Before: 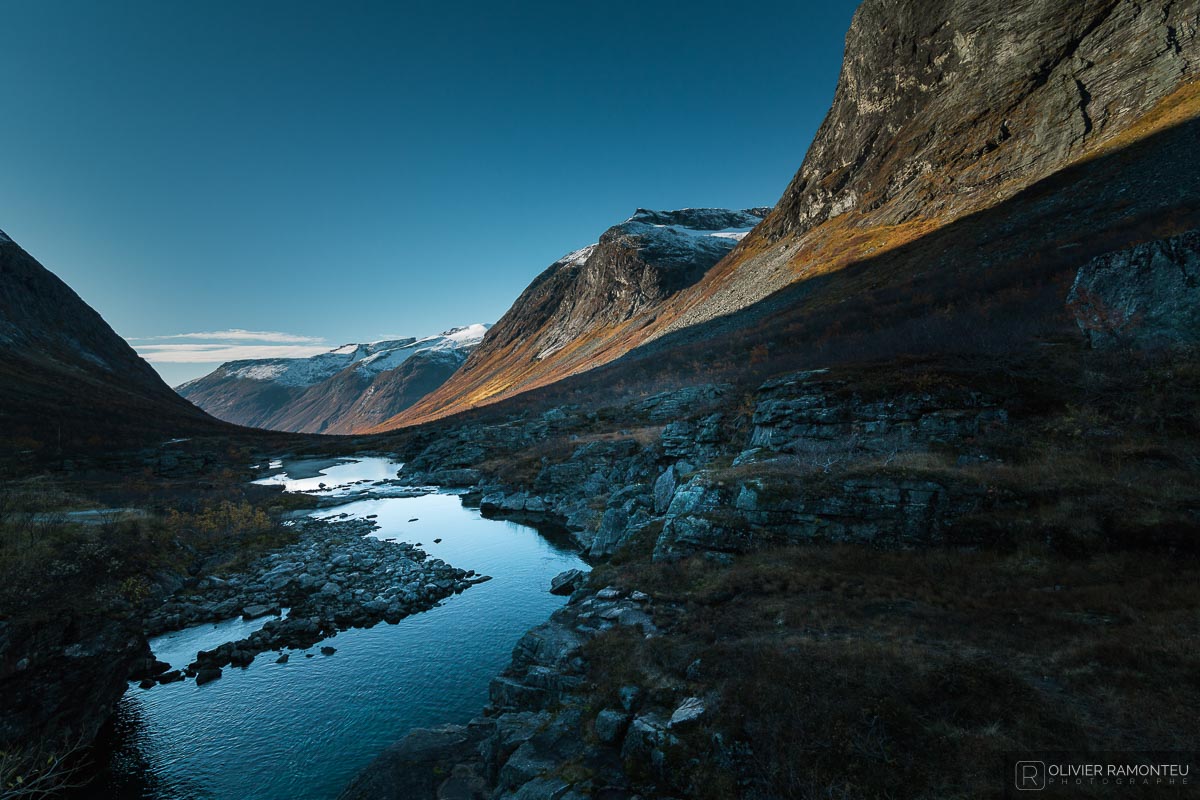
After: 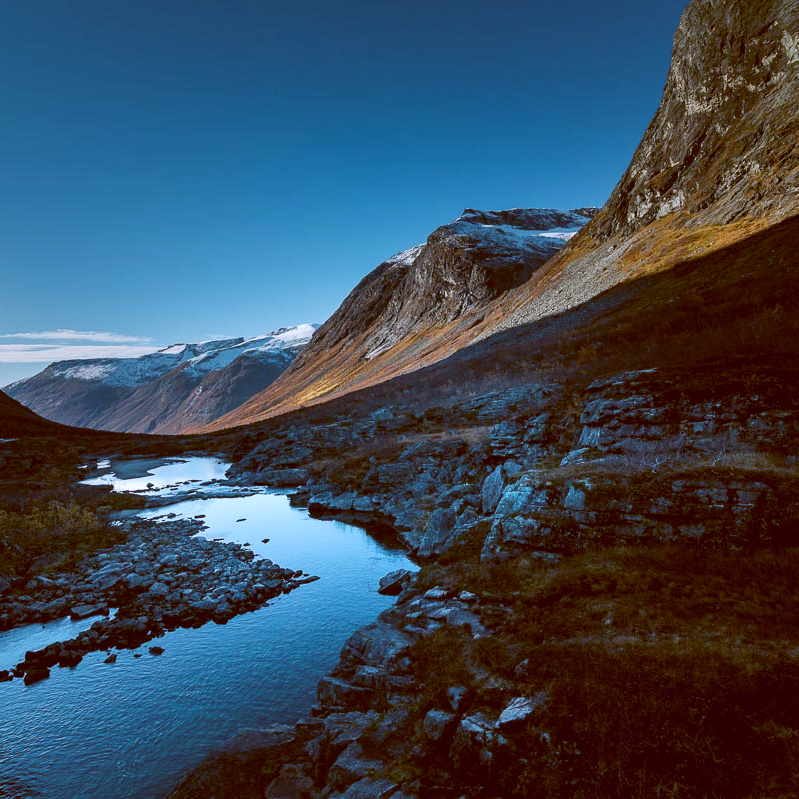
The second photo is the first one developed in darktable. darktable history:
shadows and highlights: shadows 32, highlights -32, soften with gaussian
color balance: lift [1, 1.015, 1.004, 0.985], gamma [1, 0.958, 0.971, 1.042], gain [1, 0.956, 0.977, 1.044]
color calibration: illuminant as shot in camera, x 0.358, y 0.373, temperature 4628.91 K
crop and rotate: left 14.385%, right 18.948%
